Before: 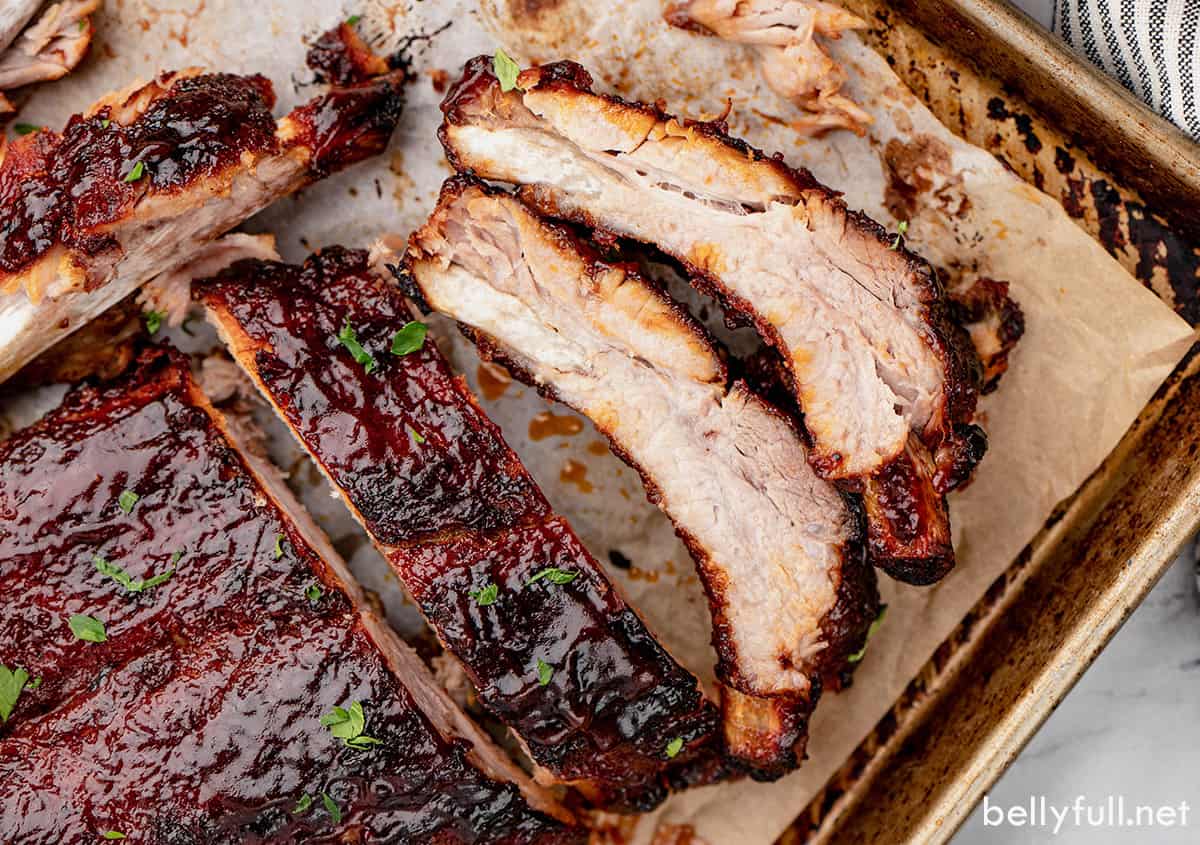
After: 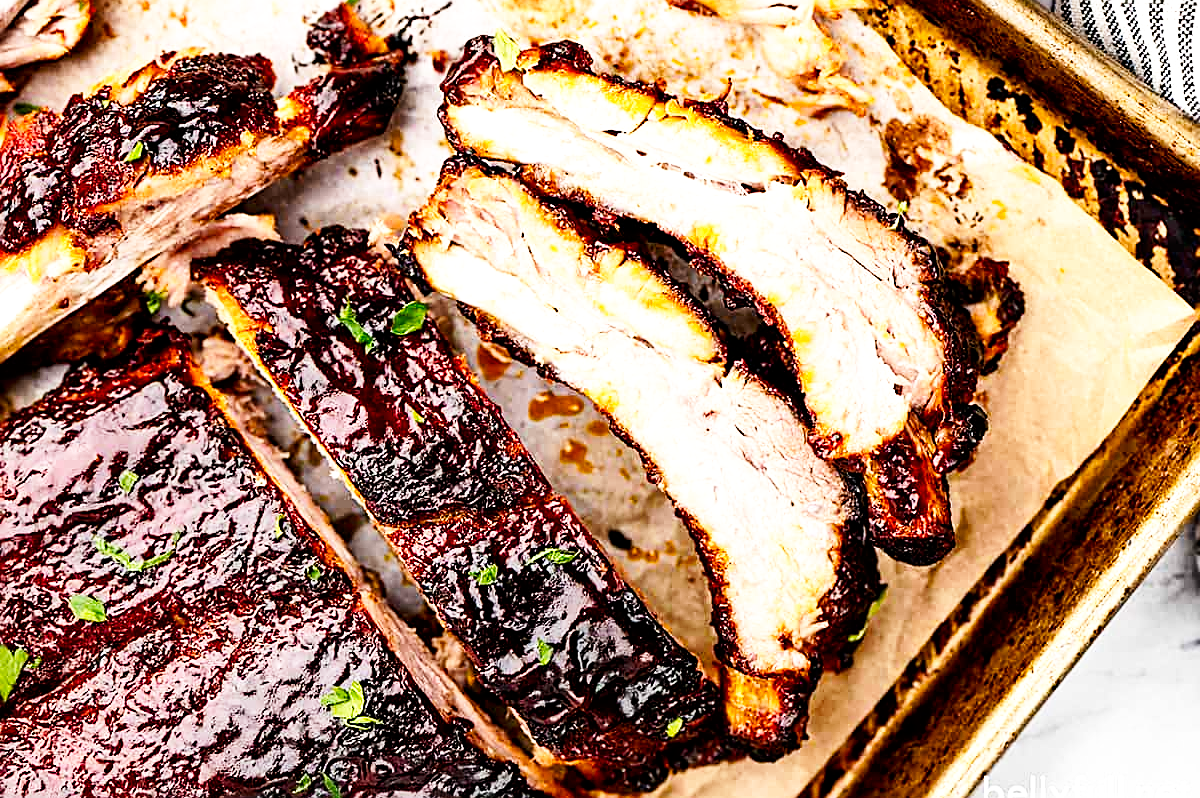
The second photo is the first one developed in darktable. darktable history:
sharpen: amount 0.55
color balance rgb: perceptual saturation grading › global saturation 20%, global vibrance 20%
exposure: black level correction 0.001, compensate highlight preservation false
base curve: curves: ch0 [(0, 0) (0.005, 0.002) (0.15, 0.3) (0.4, 0.7) (0.75, 0.95) (1, 1)], preserve colors none
tone equalizer: -8 EV -0.75 EV, -7 EV -0.7 EV, -6 EV -0.6 EV, -5 EV -0.4 EV, -3 EV 0.4 EV, -2 EV 0.6 EV, -1 EV 0.7 EV, +0 EV 0.75 EV, edges refinement/feathering 500, mask exposure compensation -1.57 EV, preserve details no
crop and rotate: top 2.479%, bottom 3.018%
